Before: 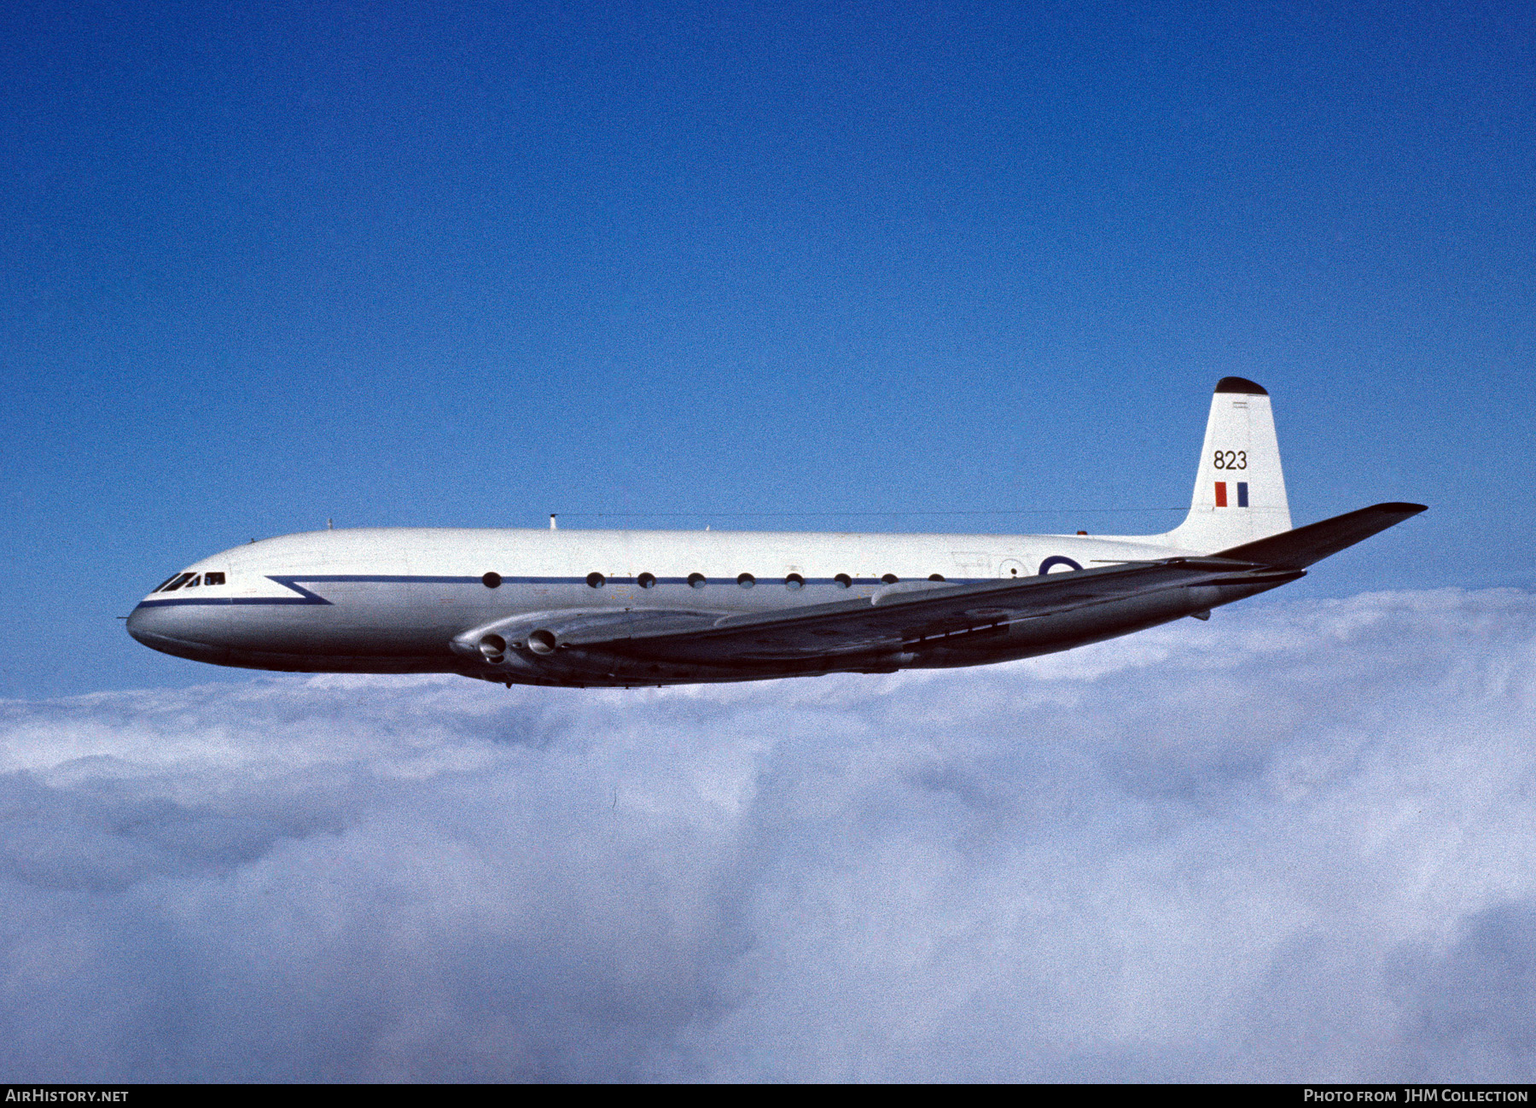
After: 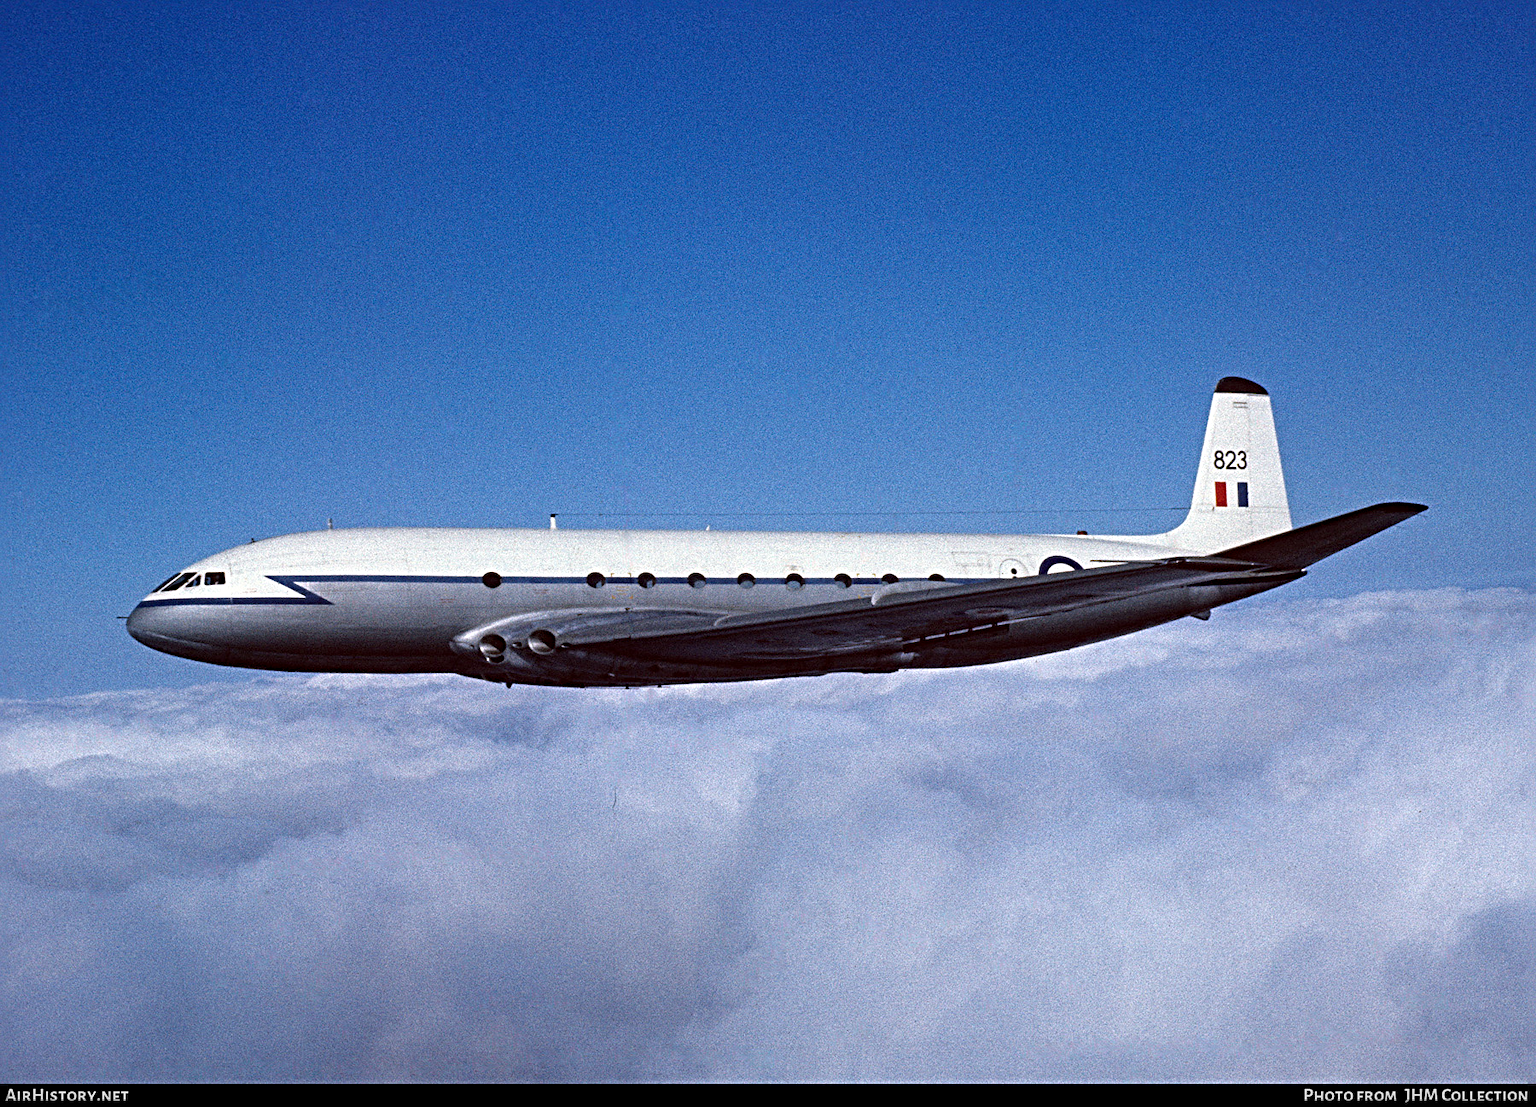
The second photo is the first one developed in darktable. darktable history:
sharpen: radius 3.963
